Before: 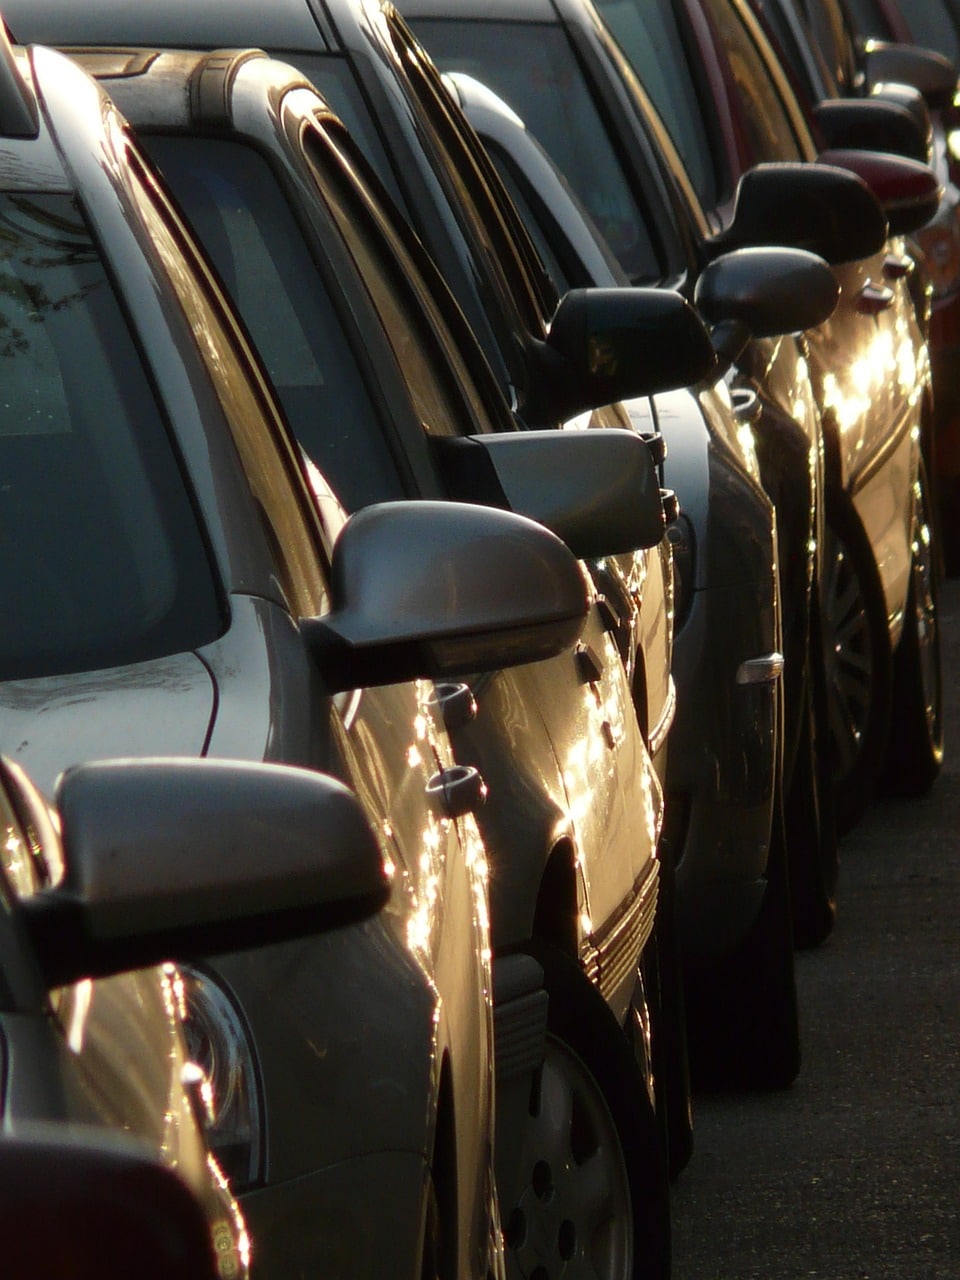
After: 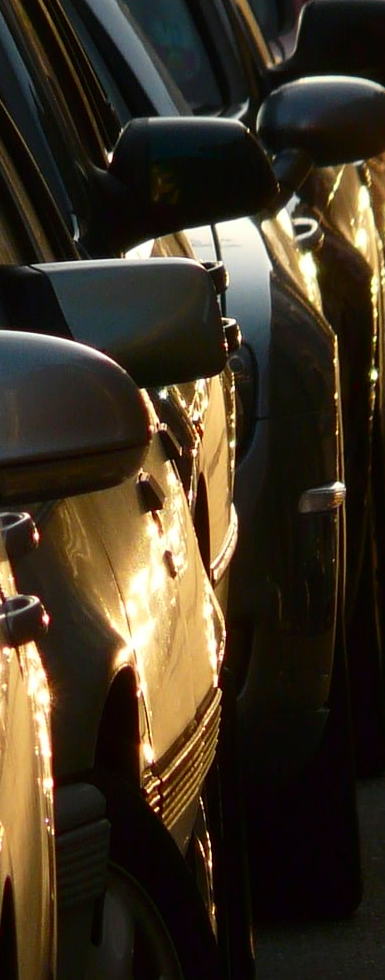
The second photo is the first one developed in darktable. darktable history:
crop: left 45.721%, top 13.393%, right 14.118%, bottom 10.01%
contrast brightness saturation: contrast 0.16, saturation 0.32
